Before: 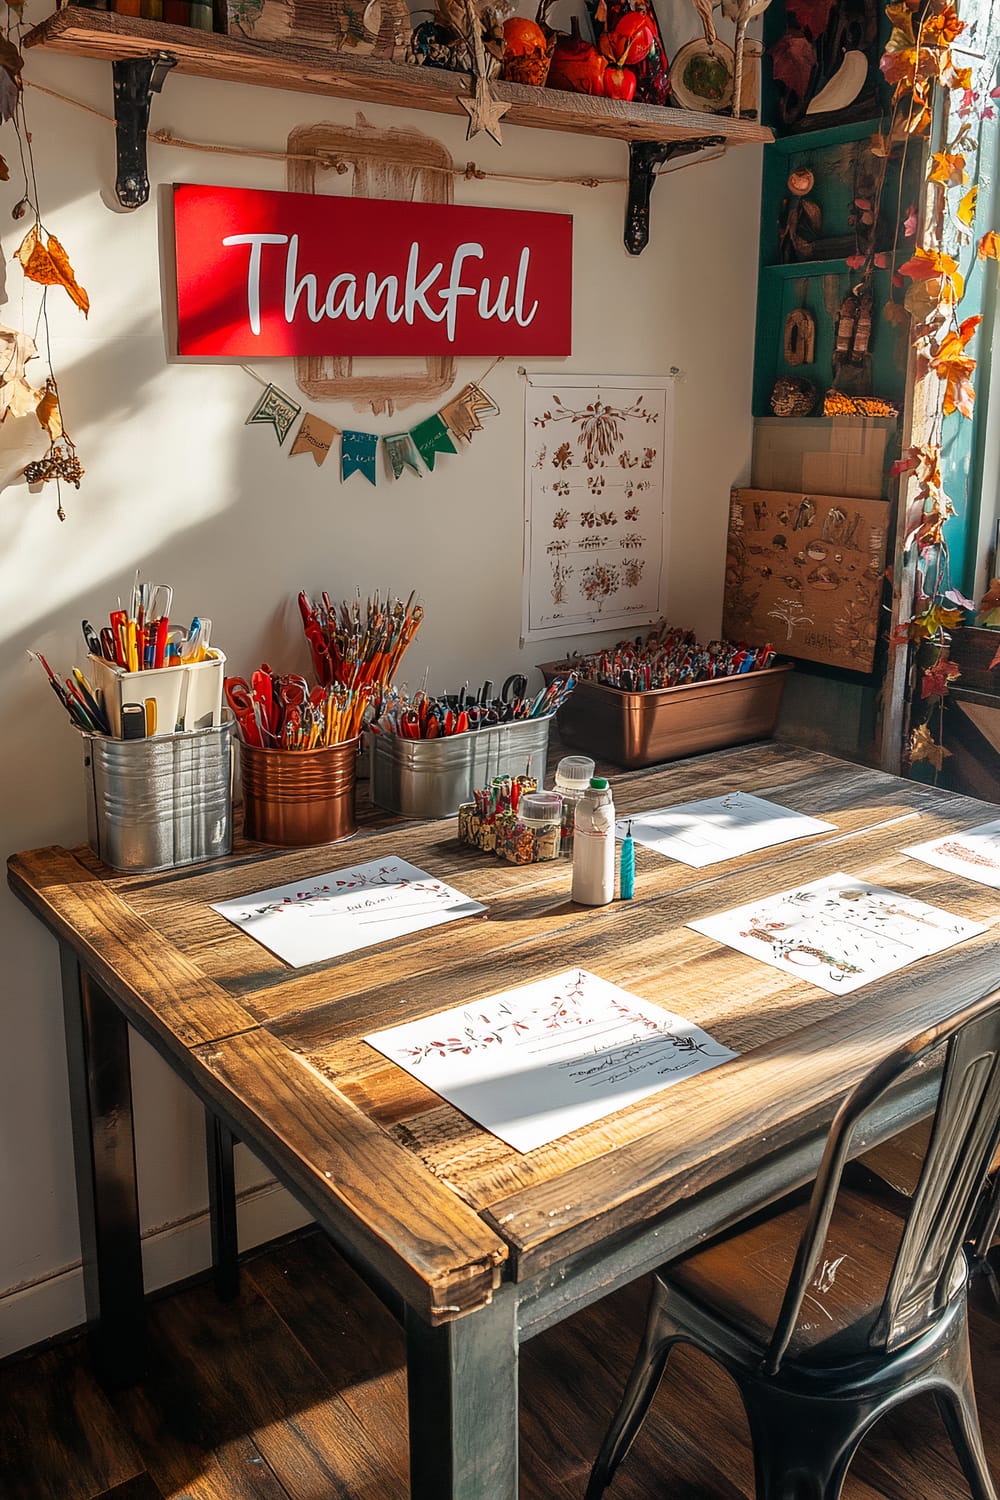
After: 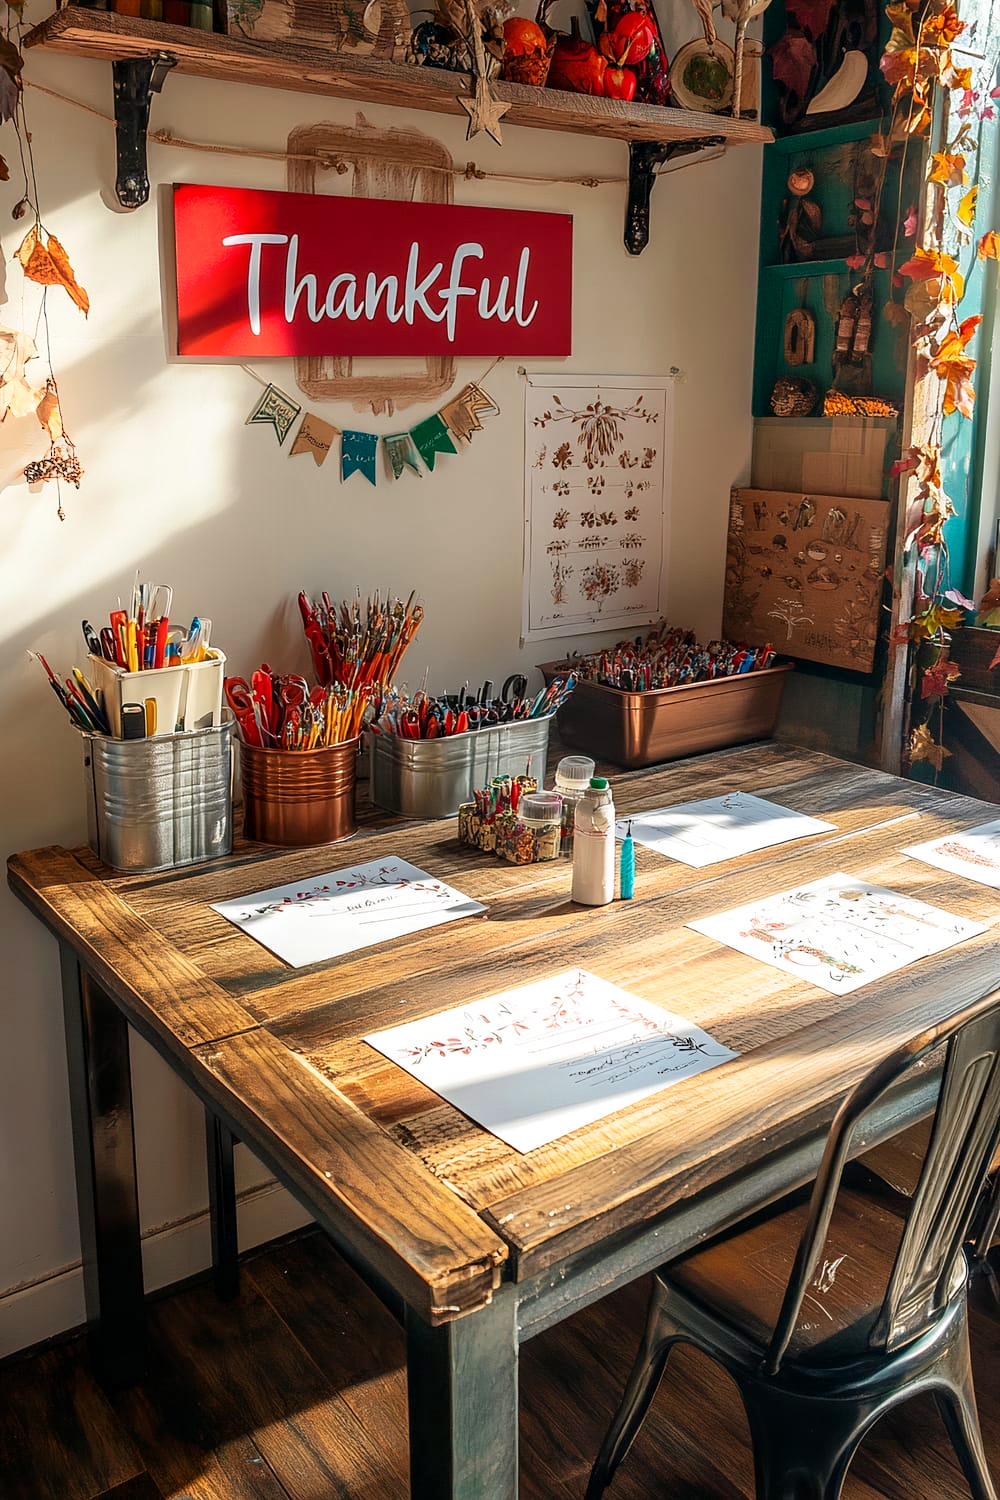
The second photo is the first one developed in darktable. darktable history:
contrast equalizer: octaves 7, y [[0.6 ×6], [0.55 ×6], [0 ×6], [0 ×6], [0 ×6]], mix 0.138
shadows and highlights: shadows -21.84, highlights 98.81, soften with gaussian
velvia: on, module defaults
